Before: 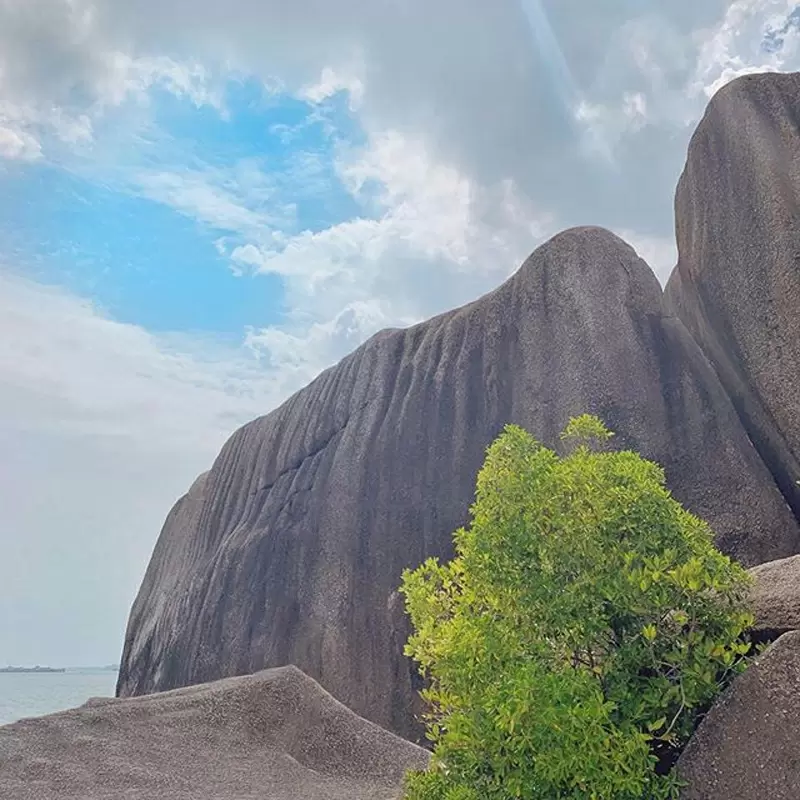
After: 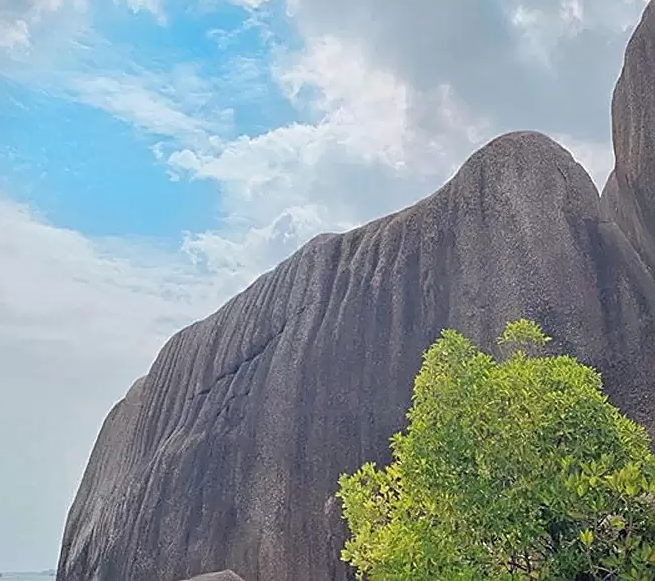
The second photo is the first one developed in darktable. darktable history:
crop: left 7.878%, top 11.936%, right 10.232%, bottom 15.424%
tone equalizer: on, module defaults
sharpen: on, module defaults
